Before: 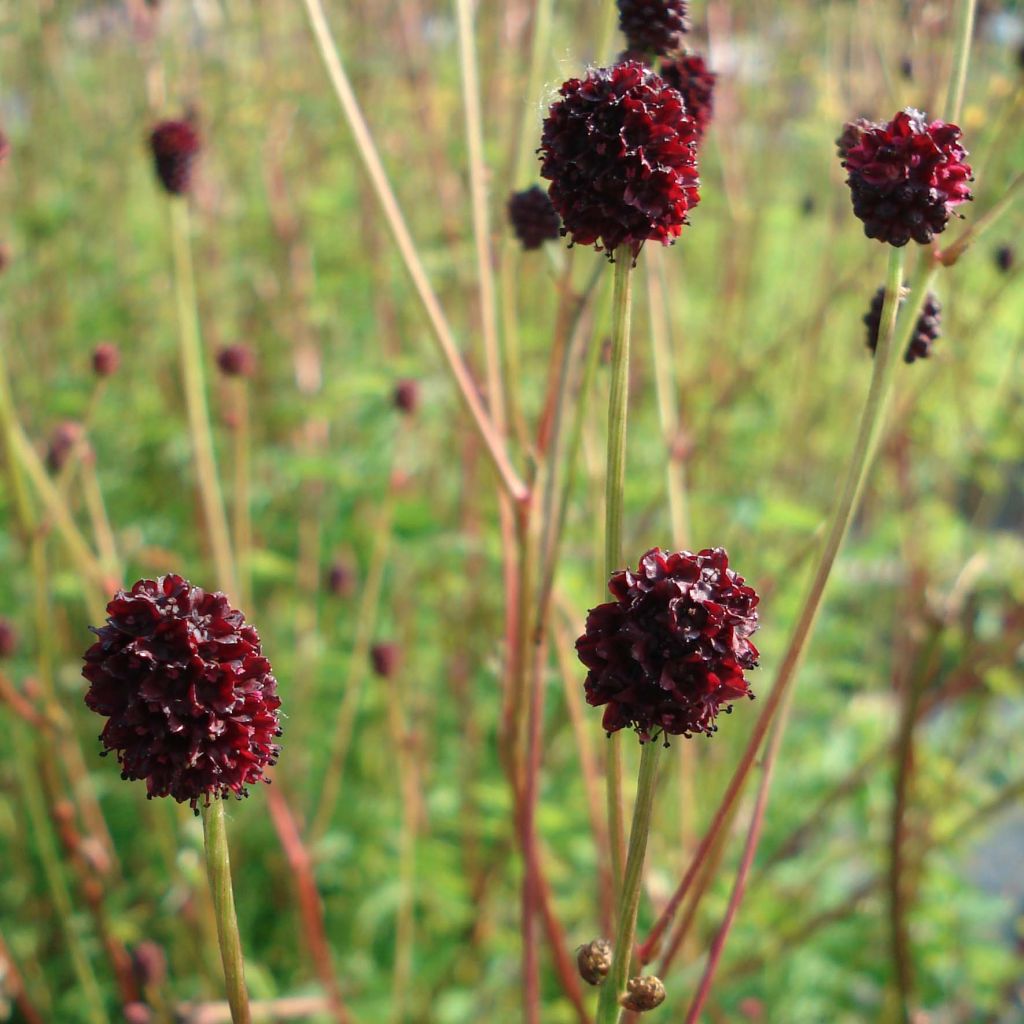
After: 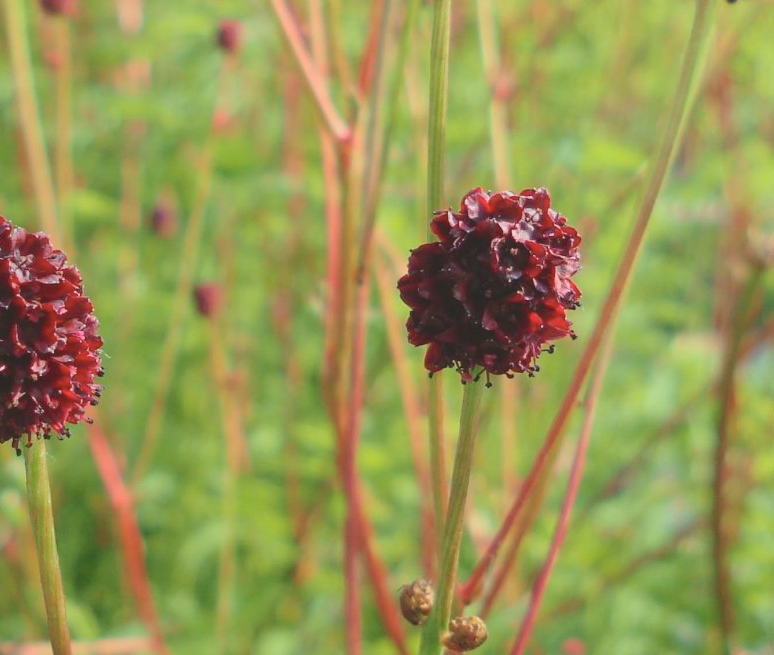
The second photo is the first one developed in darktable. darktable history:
contrast brightness saturation: contrast -0.291
tone curve: curves: ch0 [(0, 0.01) (0.052, 0.045) (0.136, 0.133) (0.29, 0.332) (0.453, 0.531) (0.676, 0.751) (0.89, 0.919) (1, 1)]; ch1 [(0, 0) (0.094, 0.081) (0.285, 0.299) (0.385, 0.403) (0.447, 0.429) (0.495, 0.496) (0.544, 0.552) (0.589, 0.612) (0.722, 0.728) (1, 1)]; ch2 [(0, 0) (0.257, 0.217) (0.43, 0.421) (0.498, 0.507) (0.531, 0.544) (0.56, 0.579) (0.625, 0.642) (1, 1)], color space Lab, independent channels, preserve colors none
crop and rotate: left 17.464%, top 35.207%, right 6.856%, bottom 0.821%
